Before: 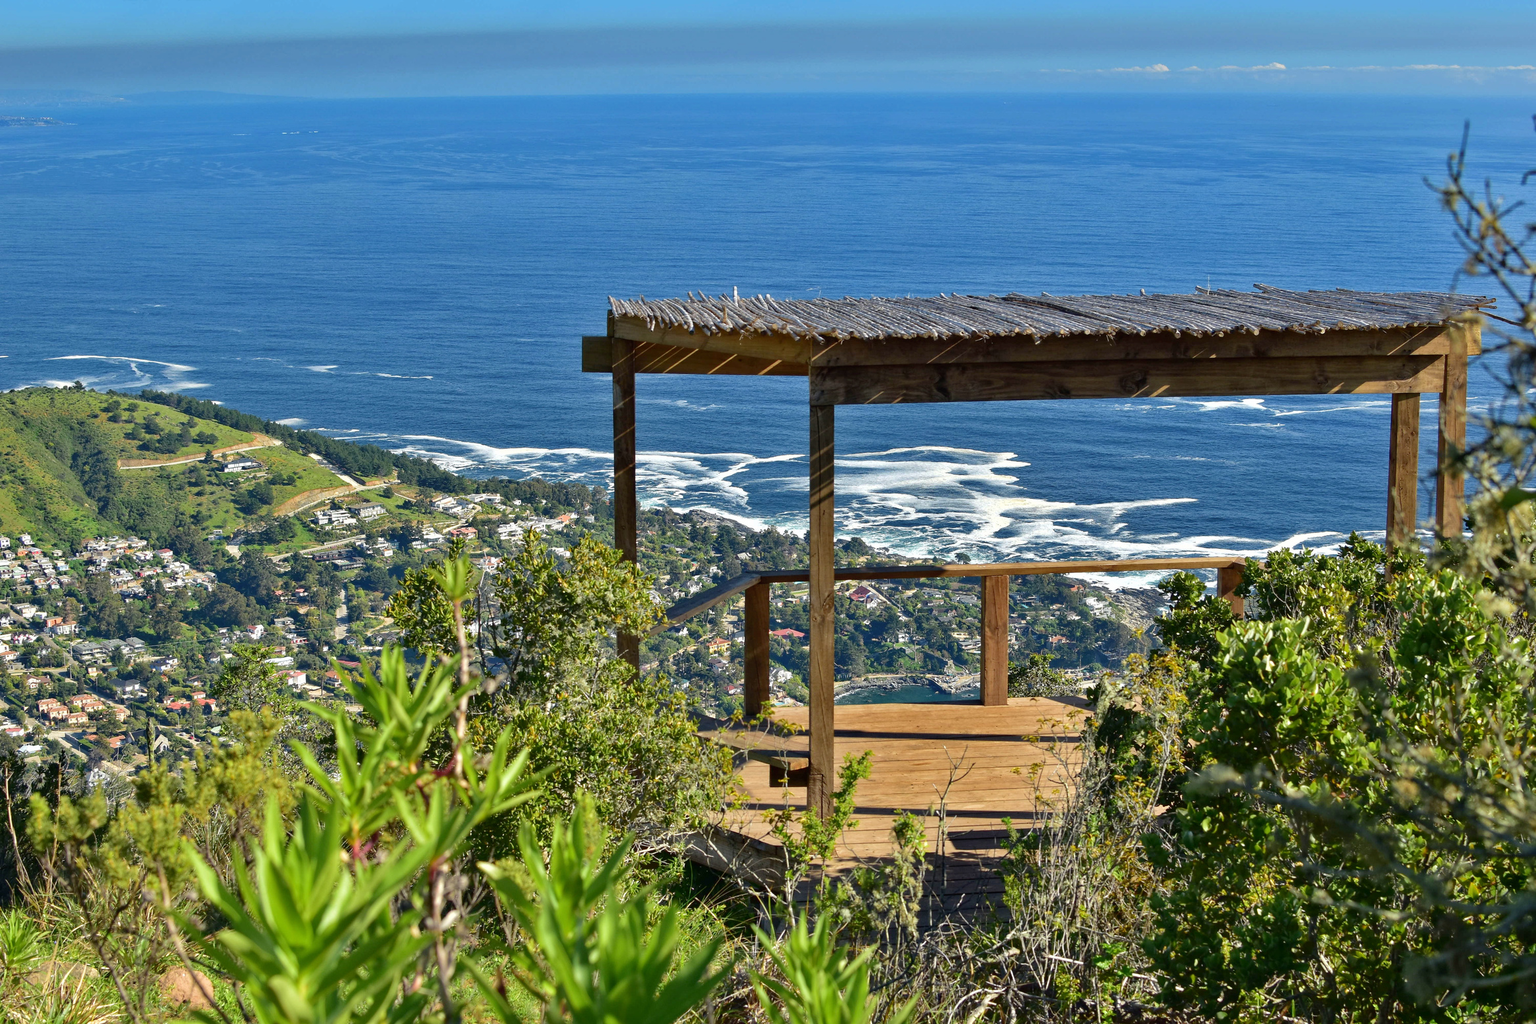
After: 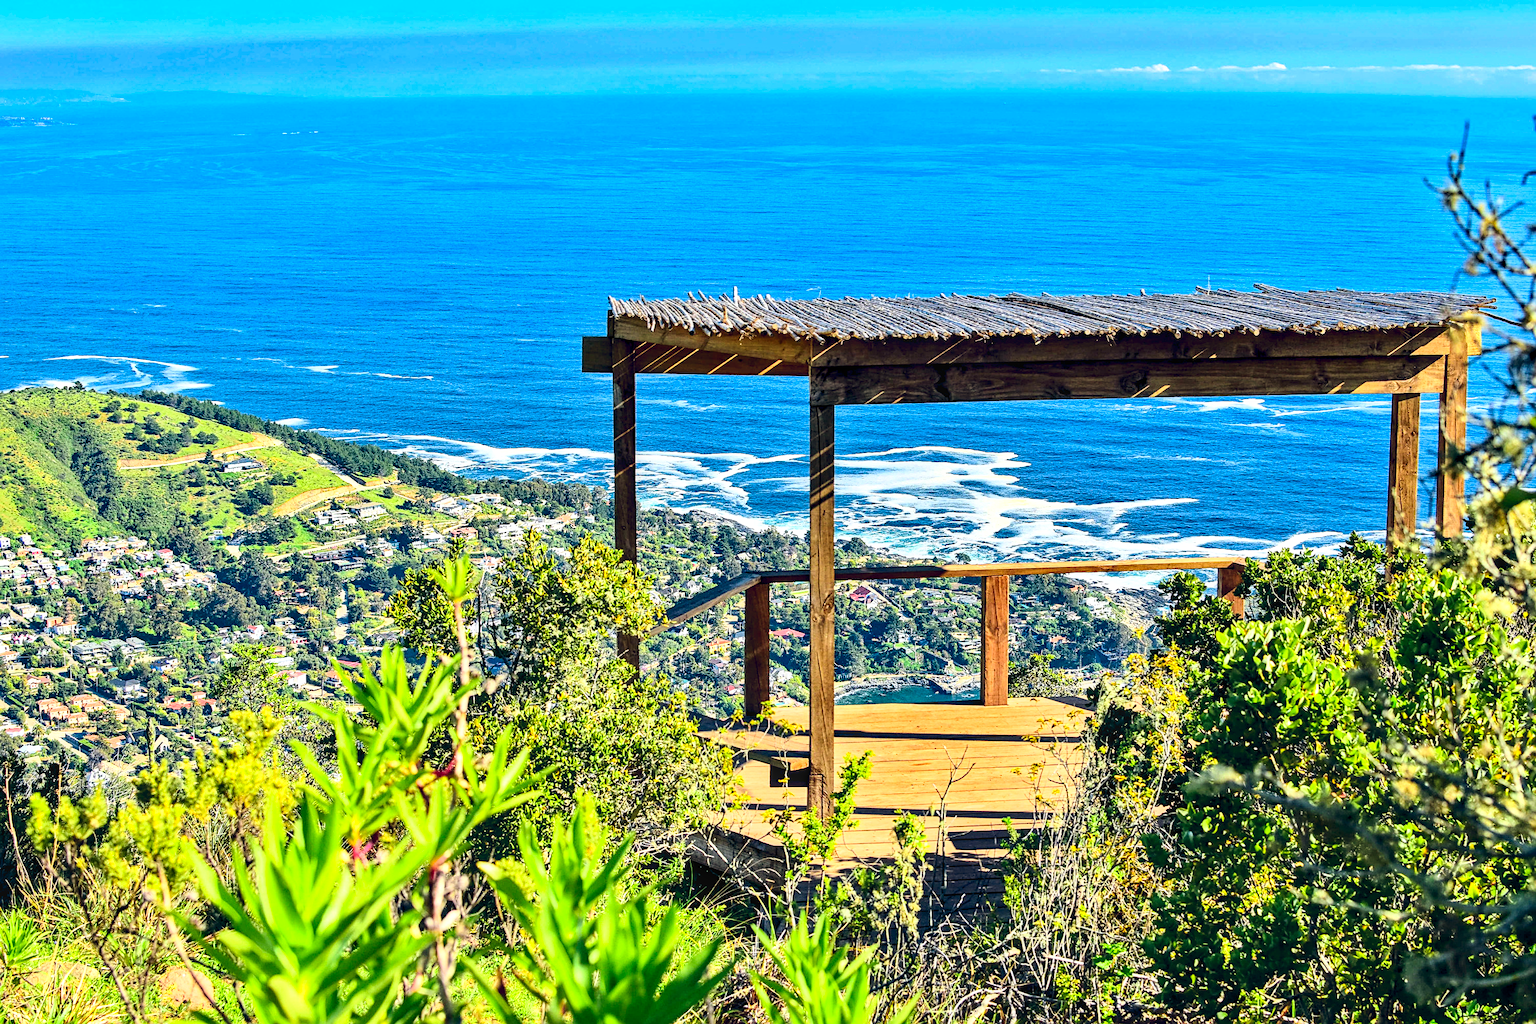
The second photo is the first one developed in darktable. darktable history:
base curve "Nikon D750": curves: ch0 [(0, 0) (0.018, 0.026) (0.143, 0.37) (0.33, 0.731) (0.458, 0.853) (0.735, 0.965) (0.905, 0.986) (1, 1)]
local contrast: on, module defaults
contrast equalizer: octaves 7, y [[0.6 ×6], [0.55 ×6], [0 ×6], [0 ×6], [0 ×6]], mix 0.35
sharpen: on, module defaults
color zones: curves: ch0 [(0, 0.613) (0.01, 0.613) (0.245, 0.448) (0.498, 0.529) (0.642, 0.665) (0.879, 0.777) (0.99, 0.613)]; ch1 [(0, 0) (0.143, 0) (0.286, 0) (0.429, 0) (0.571, 0) (0.714, 0) (0.857, 0)], mix -131.09%
color balance rgb: shadows lift › chroma 3.88%, shadows lift › hue 88.52°, power › hue 214.65°, global offset › chroma 0.1%, global offset › hue 252.4°, contrast 4.45%
lens correction: scale 1, crop 1, focal 50, aperture 2.5, distance 3.55, camera "Nikon D750", lens "Nikon AF Nikkor 50mm f/1.8D"
